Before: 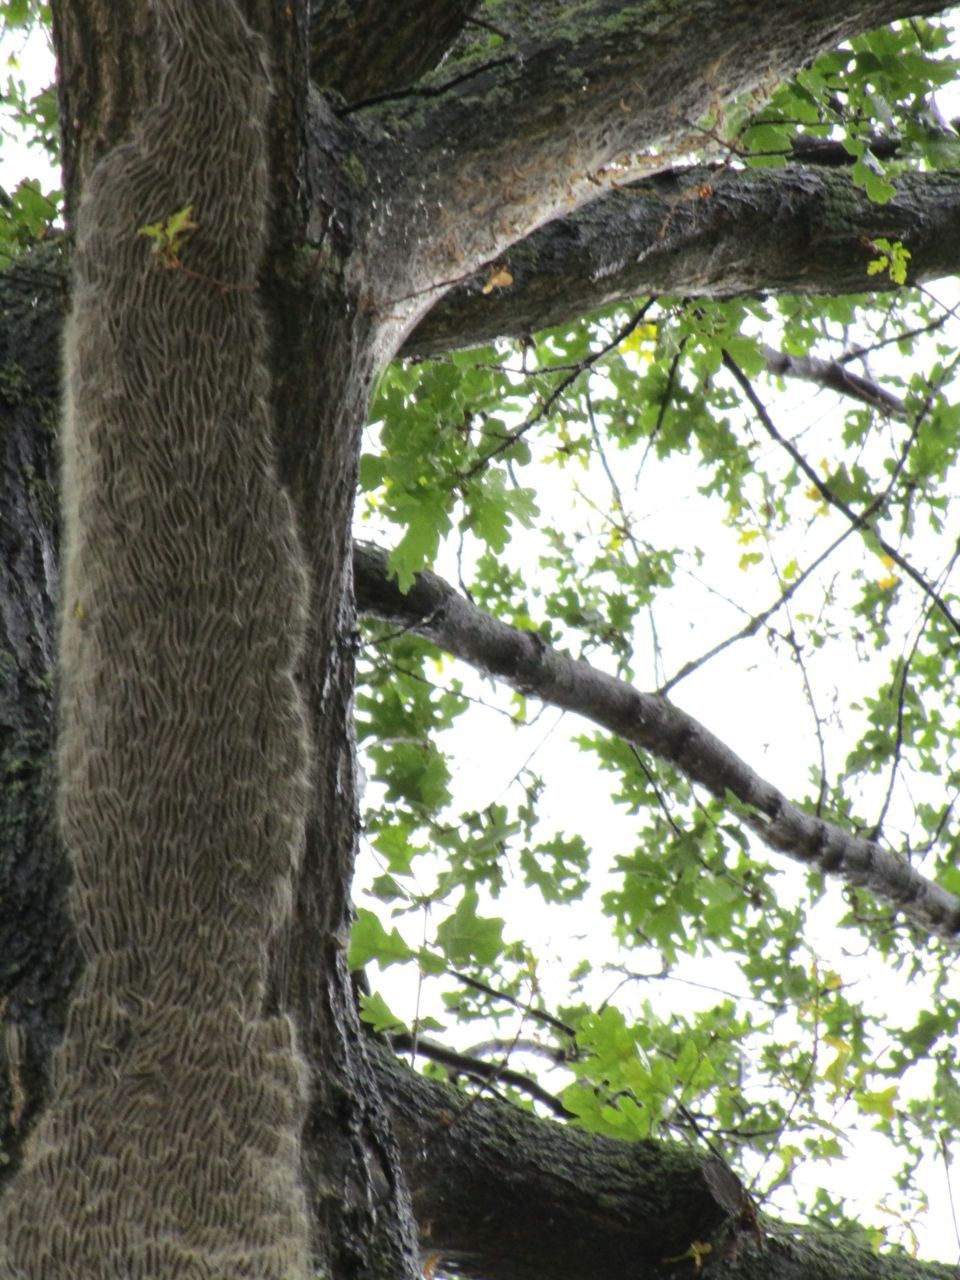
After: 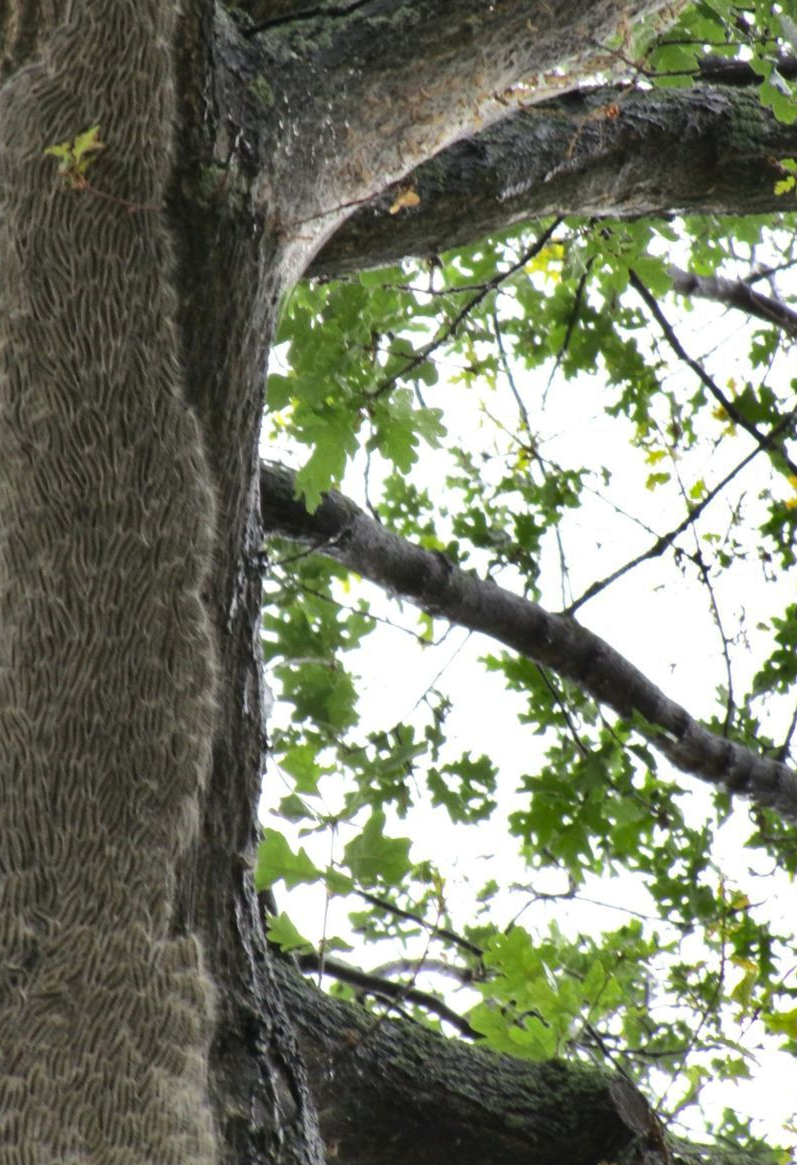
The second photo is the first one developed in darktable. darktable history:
crop: left 9.773%, top 6.304%, right 7.199%, bottom 2.614%
shadows and highlights: radius 117.56, shadows 42.59, highlights -61.72, soften with gaussian
